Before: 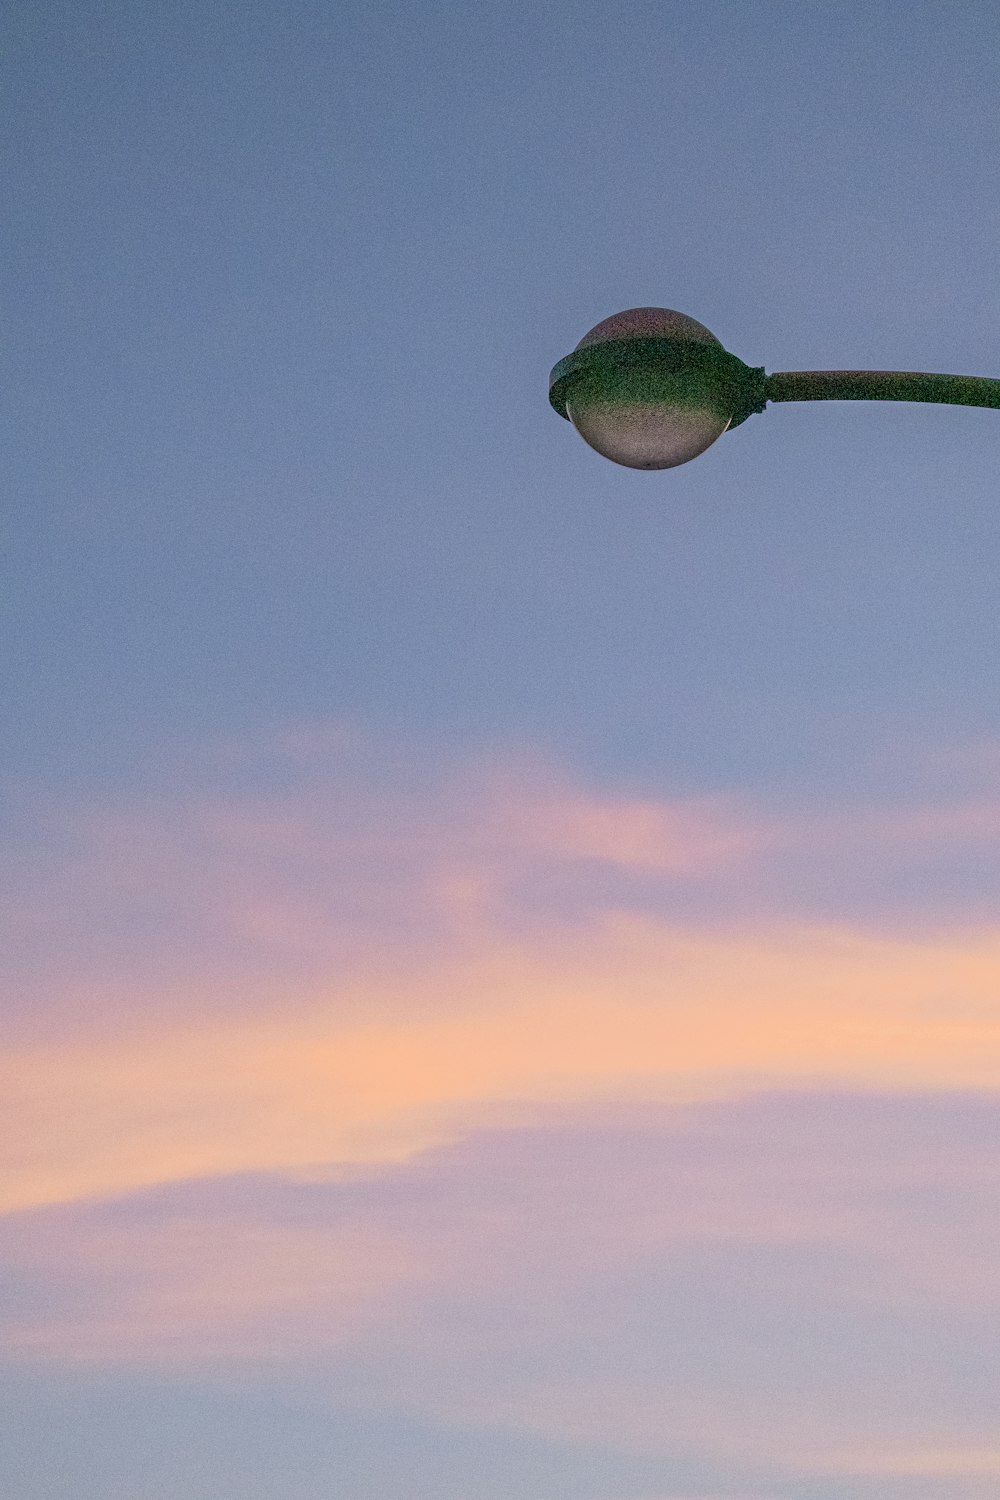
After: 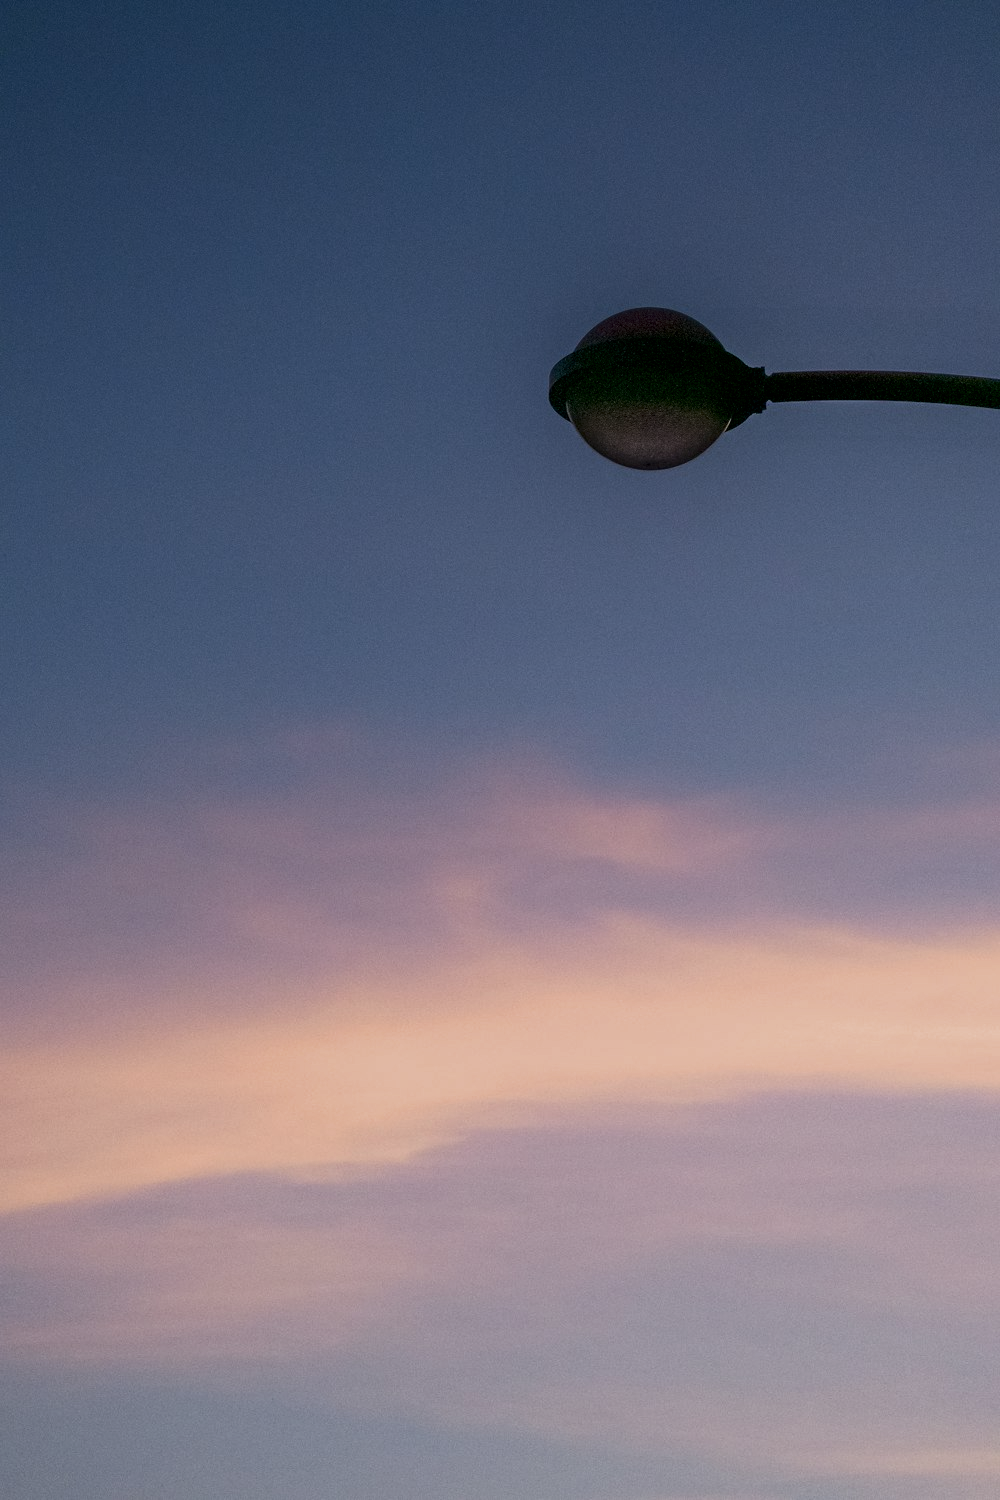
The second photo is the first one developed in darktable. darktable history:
contrast equalizer: octaves 7, y [[0.6 ×6], [0.55 ×6], [0 ×6], [0 ×6], [0 ×6]], mix -0.995
filmic rgb: black relative exposure -5.56 EV, white relative exposure 2.49 EV, target black luminance 0%, hardness 4.5, latitude 67.02%, contrast 1.461, shadows ↔ highlights balance -4.09%, color science v6 (2022)
contrast brightness saturation: brightness -0.506
